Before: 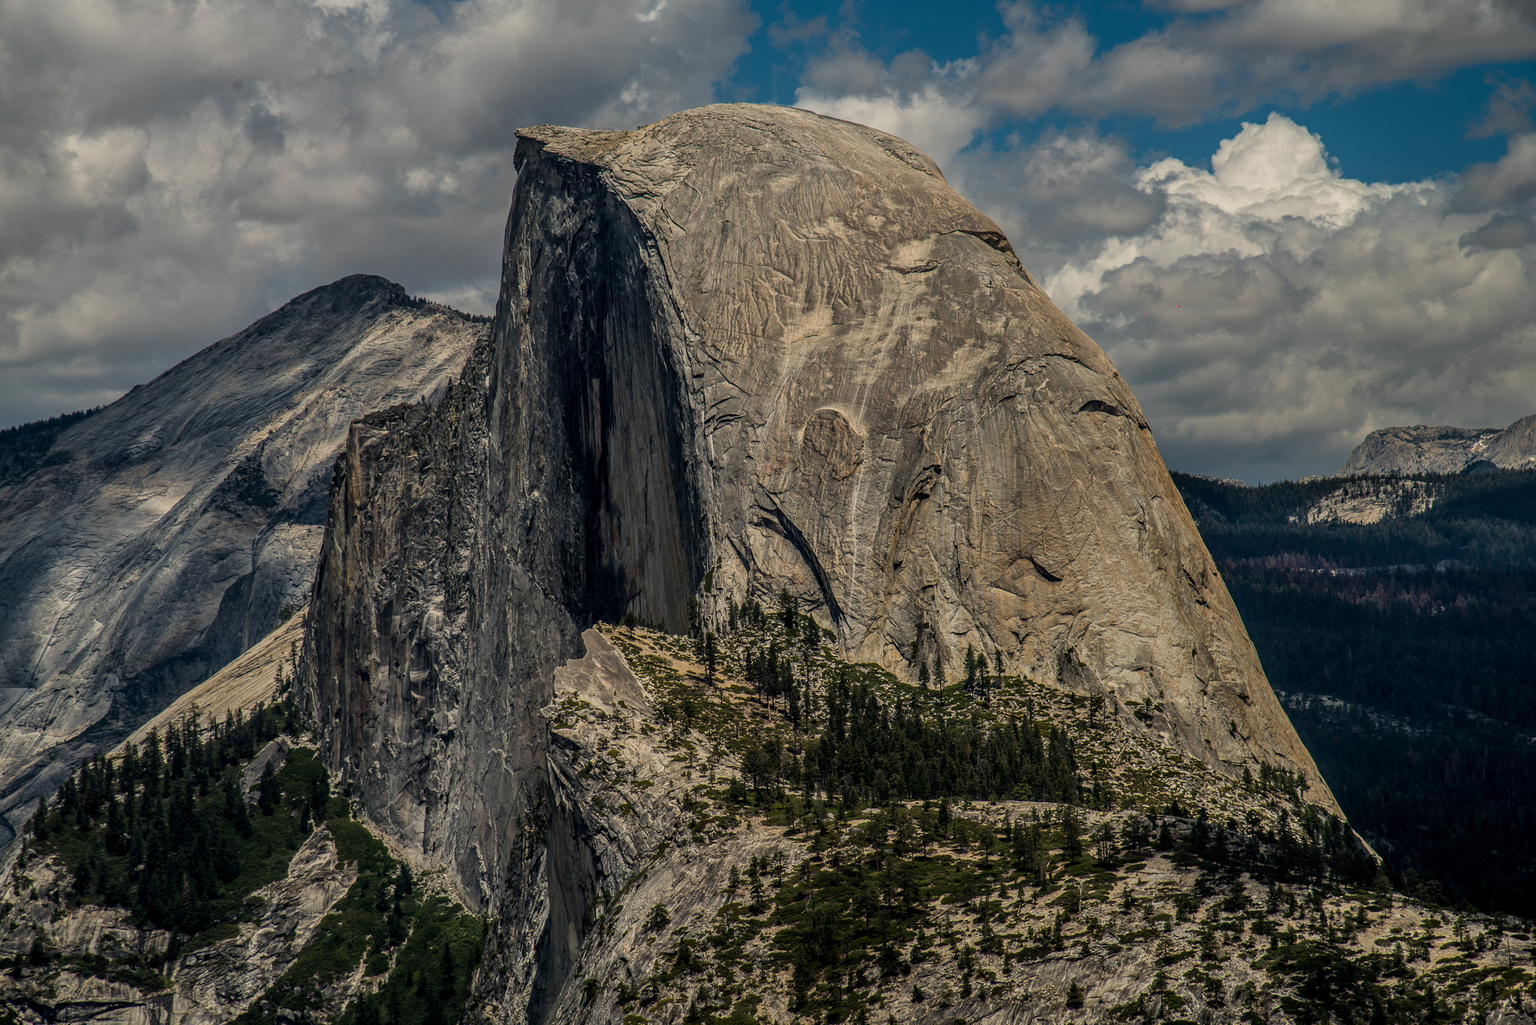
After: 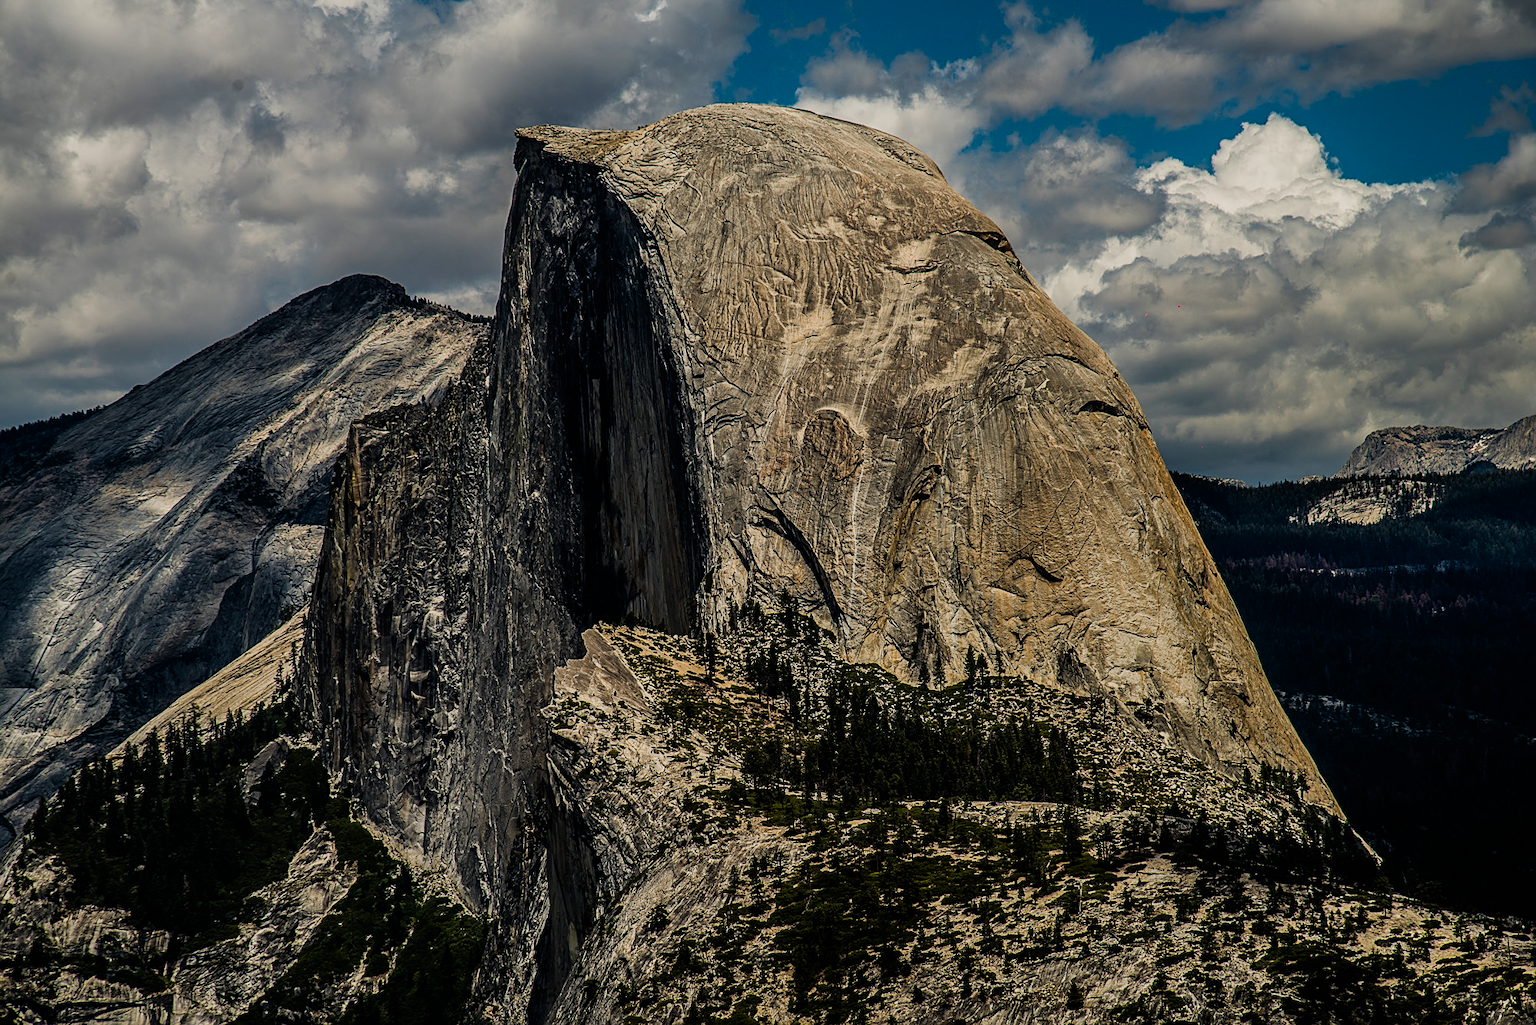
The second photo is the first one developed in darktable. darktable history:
sigmoid: contrast 1.8
sharpen: on, module defaults
